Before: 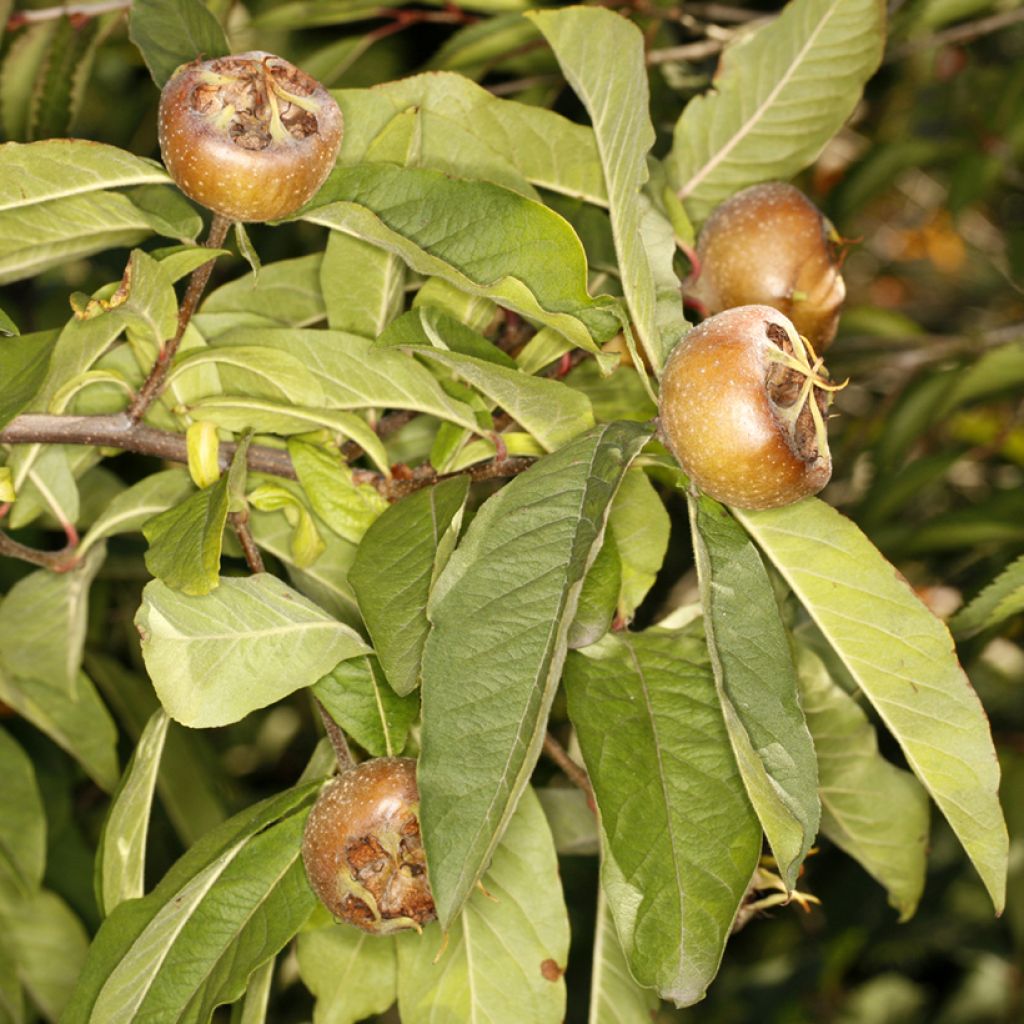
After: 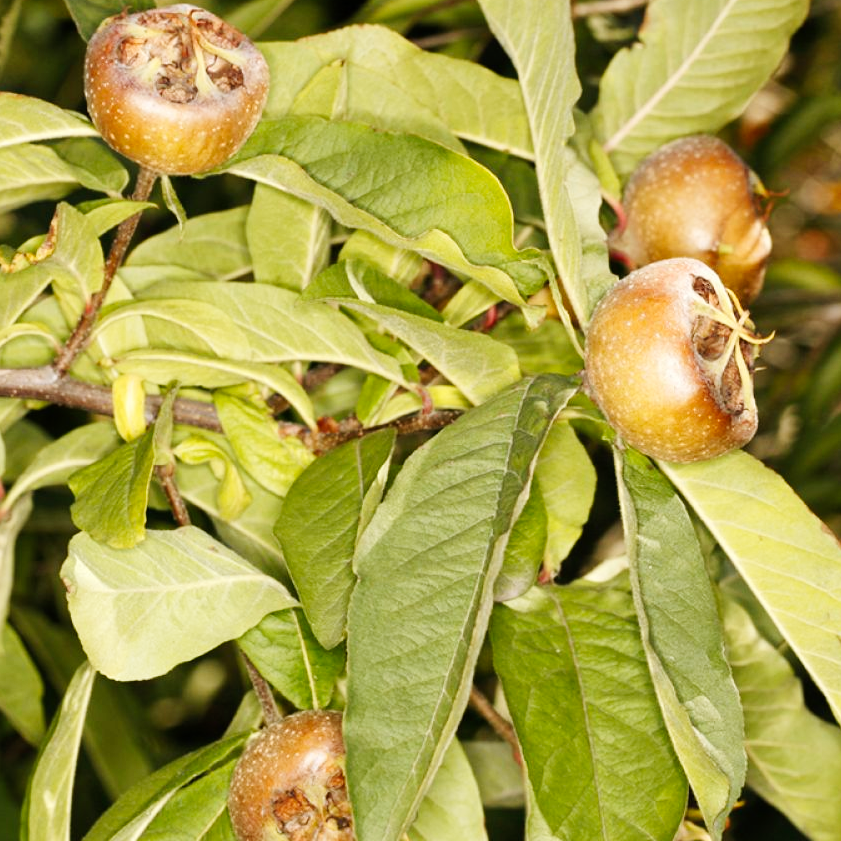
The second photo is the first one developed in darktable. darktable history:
levels: mode automatic, levels [0.072, 0.414, 0.976]
tone curve: curves: ch0 [(0, 0) (0.071, 0.047) (0.266, 0.26) (0.491, 0.552) (0.753, 0.818) (1, 0.983)]; ch1 [(0, 0) (0.346, 0.307) (0.408, 0.369) (0.463, 0.443) (0.482, 0.493) (0.502, 0.5) (0.517, 0.518) (0.55, 0.573) (0.597, 0.641) (0.651, 0.709) (1, 1)]; ch2 [(0, 0) (0.346, 0.34) (0.434, 0.46) (0.485, 0.494) (0.5, 0.494) (0.517, 0.506) (0.535, 0.545) (0.583, 0.634) (0.625, 0.686) (1, 1)], preserve colors none
crop and rotate: left 7.246%, top 4.685%, right 10.606%, bottom 13.123%
